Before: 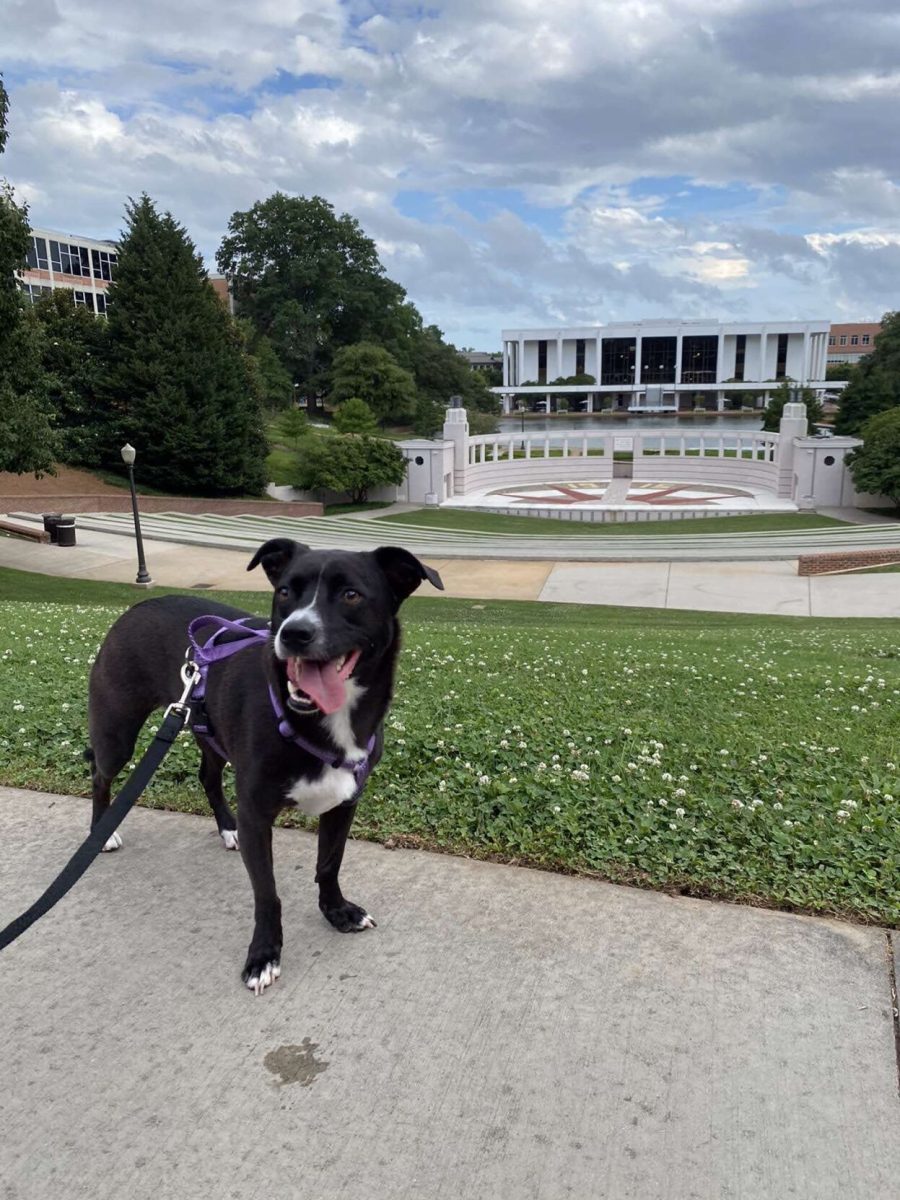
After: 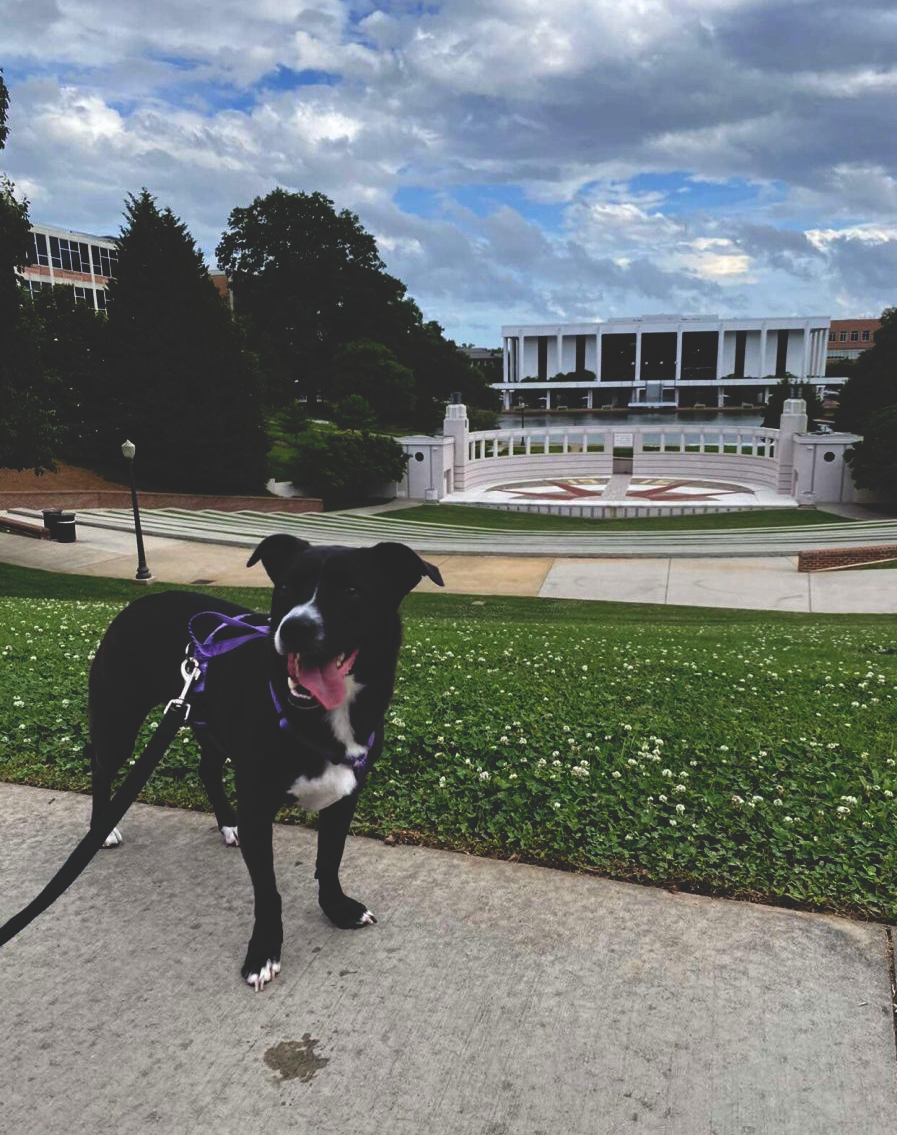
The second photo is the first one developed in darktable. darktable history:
crop: top 0.383%, right 0.263%, bottom 5.019%
base curve: curves: ch0 [(0, 0.02) (0.083, 0.036) (1, 1)], preserve colors none
